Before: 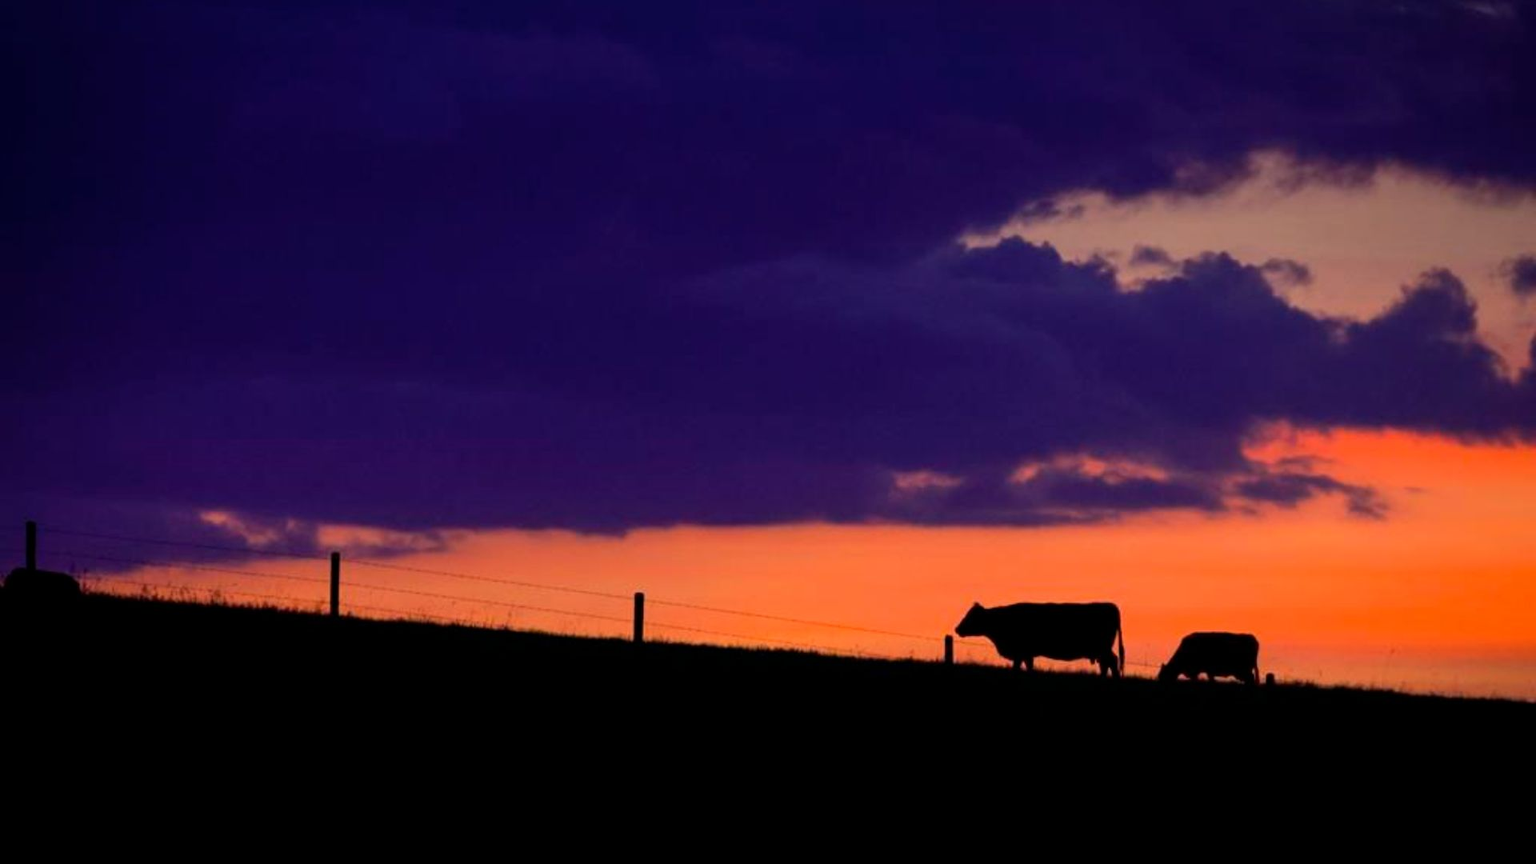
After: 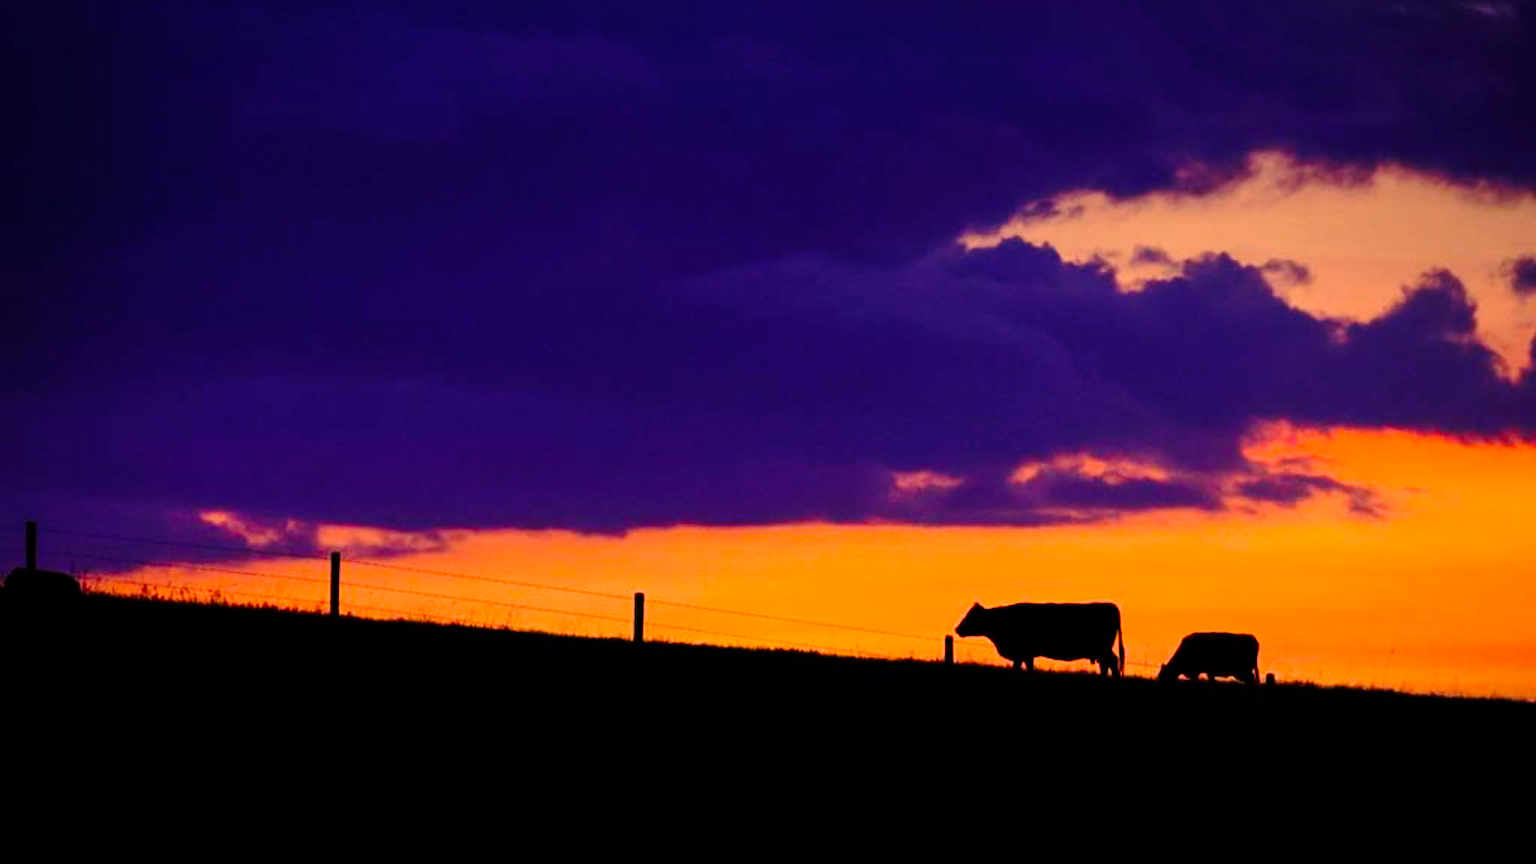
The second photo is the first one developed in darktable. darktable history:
base curve: curves: ch0 [(0, 0) (0.028, 0.03) (0.121, 0.232) (0.46, 0.748) (0.859, 0.968) (1, 1)], preserve colors none
color correction: highlights a* 15, highlights b* 31.55
